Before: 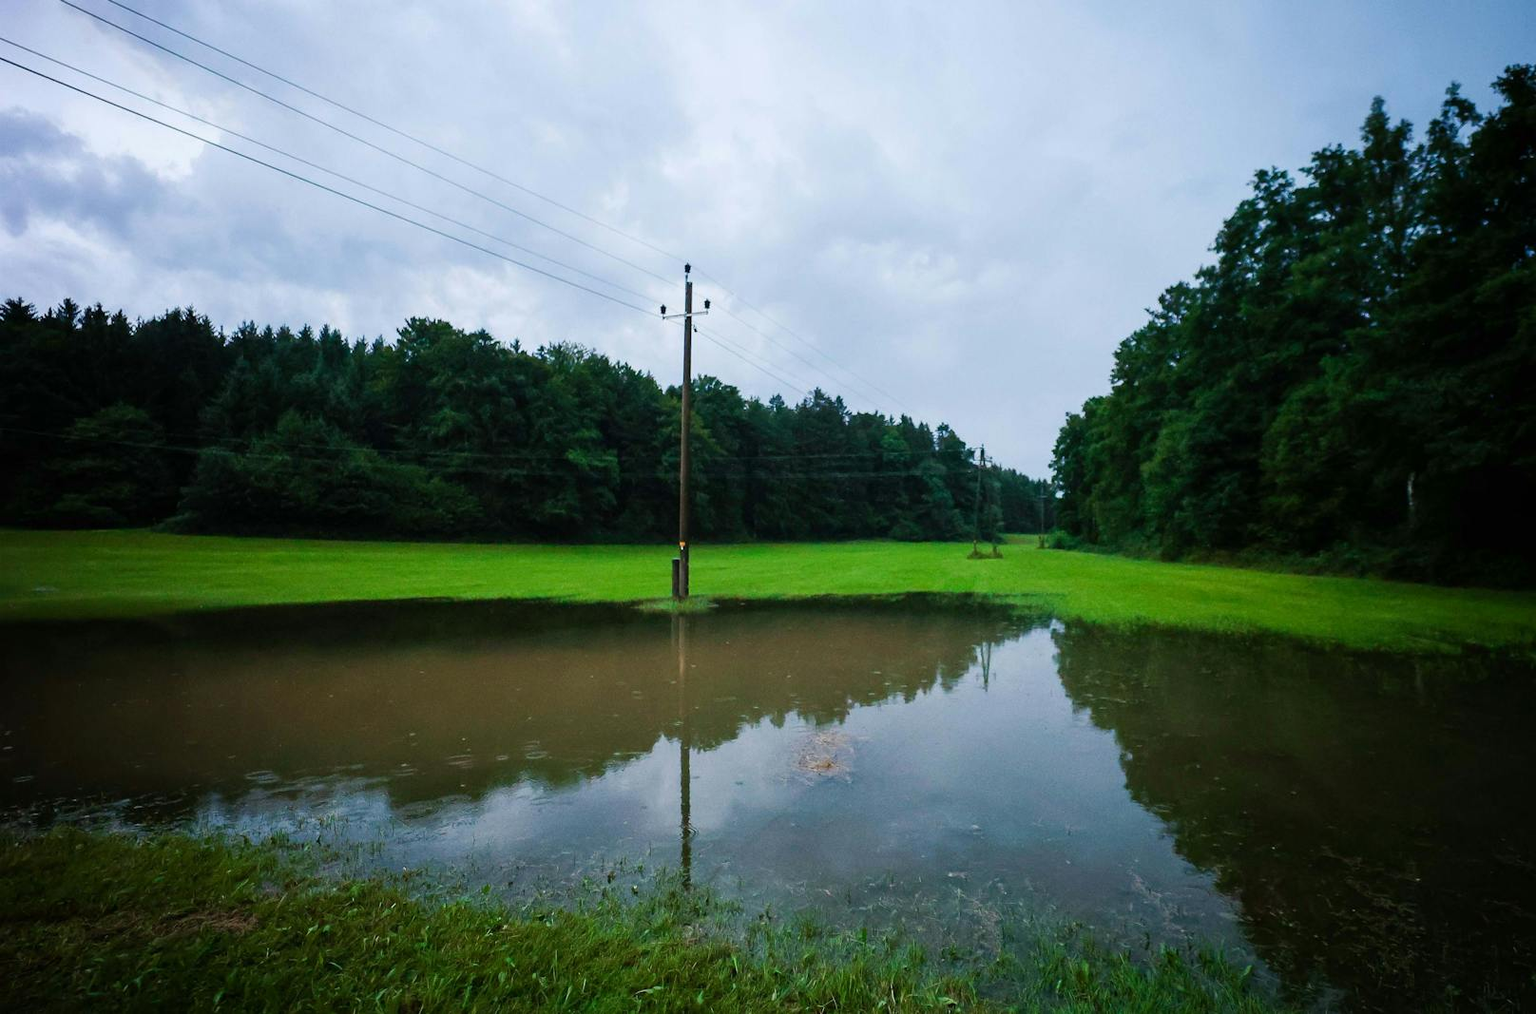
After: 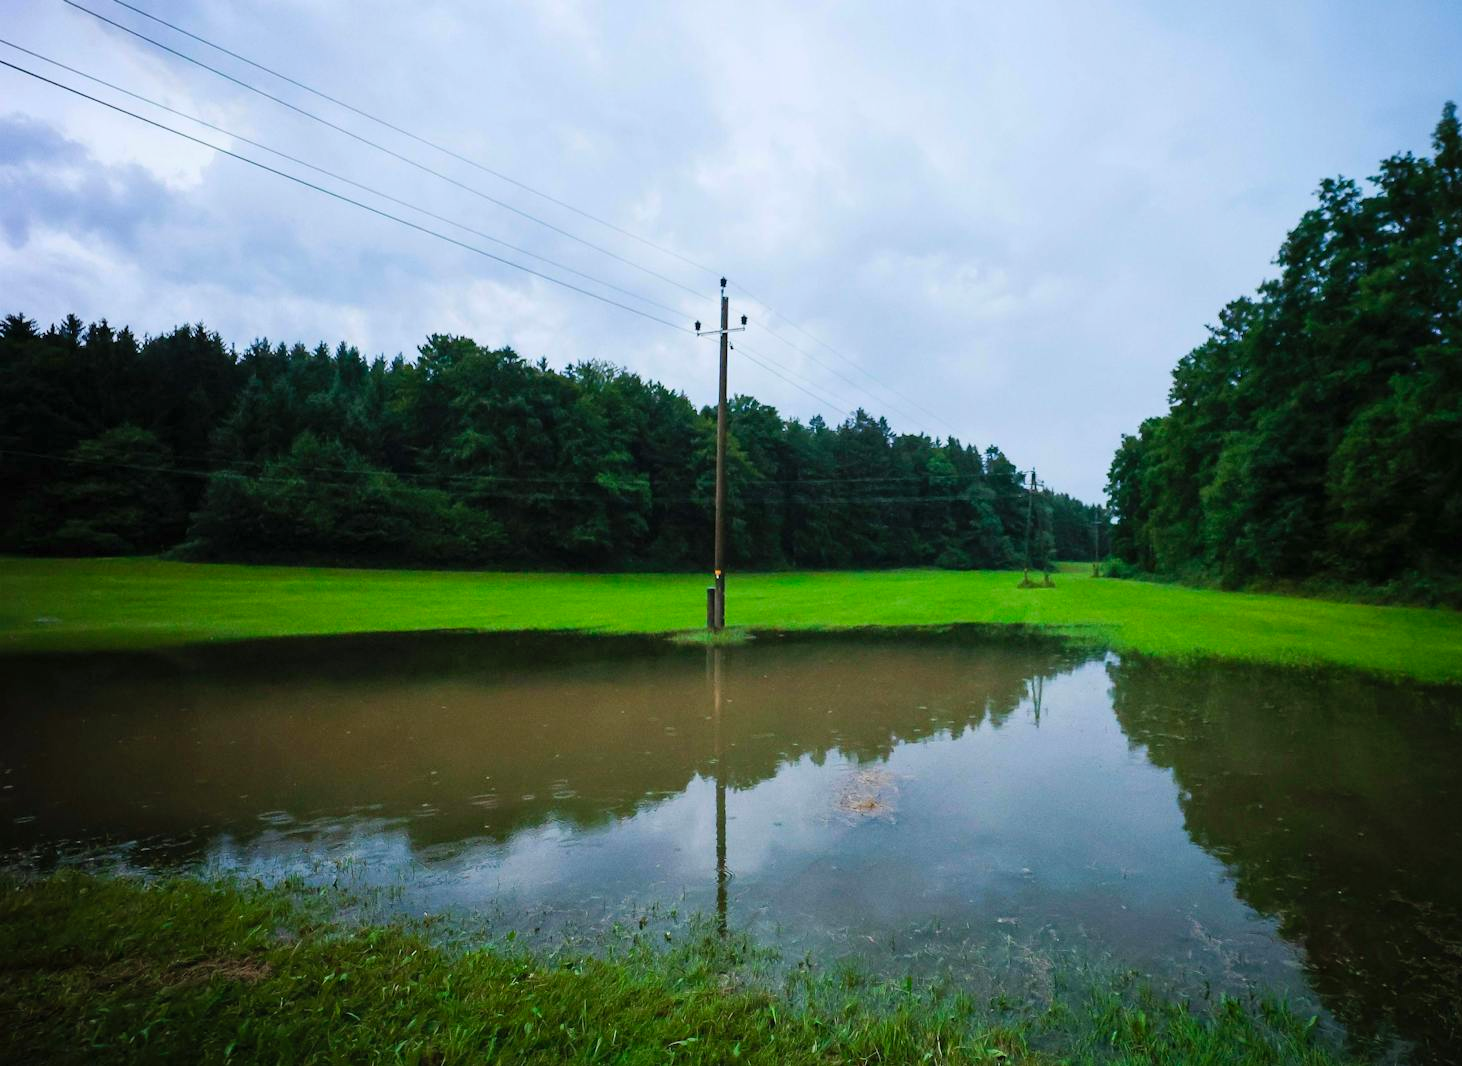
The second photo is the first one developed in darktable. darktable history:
contrast brightness saturation: contrast 0.074, brightness 0.081, saturation 0.184
exposure: exposure -0.069 EV, compensate highlight preservation false
crop: right 9.499%, bottom 0.037%
